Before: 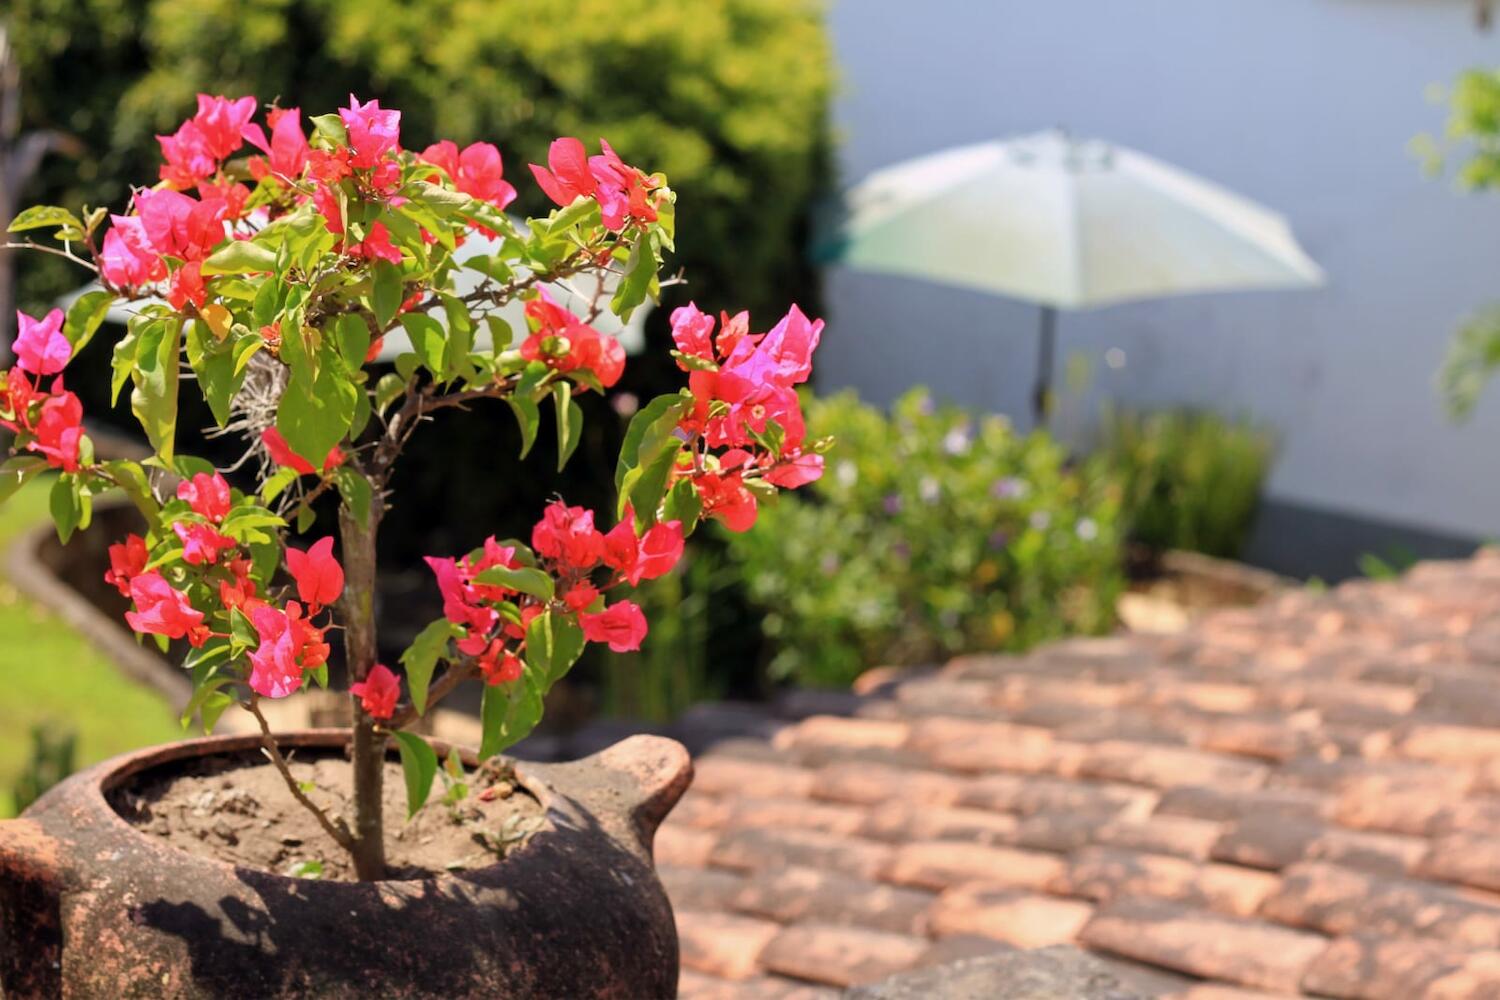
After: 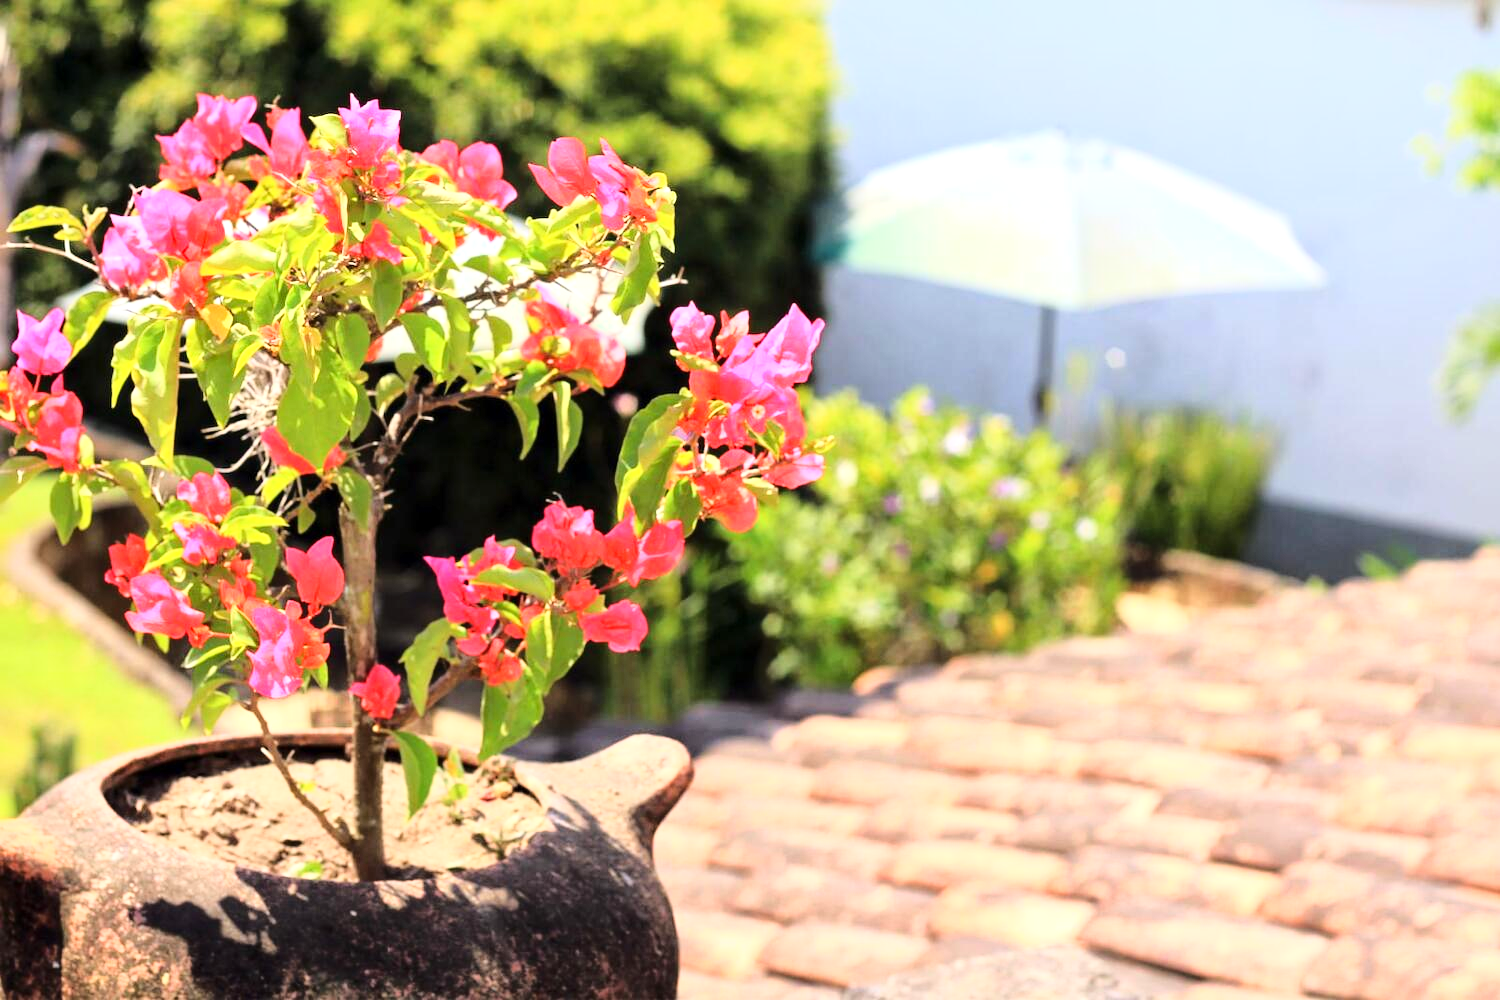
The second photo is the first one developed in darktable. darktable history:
base curve: curves: ch0 [(0, 0) (0.028, 0.03) (0.121, 0.232) (0.46, 0.748) (0.859, 0.968) (1, 1)]
exposure: black level correction 0, exposure 0.498 EV, compensate highlight preservation false
local contrast: mode bilateral grid, contrast 19, coarseness 50, detail 119%, midtone range 0.2
